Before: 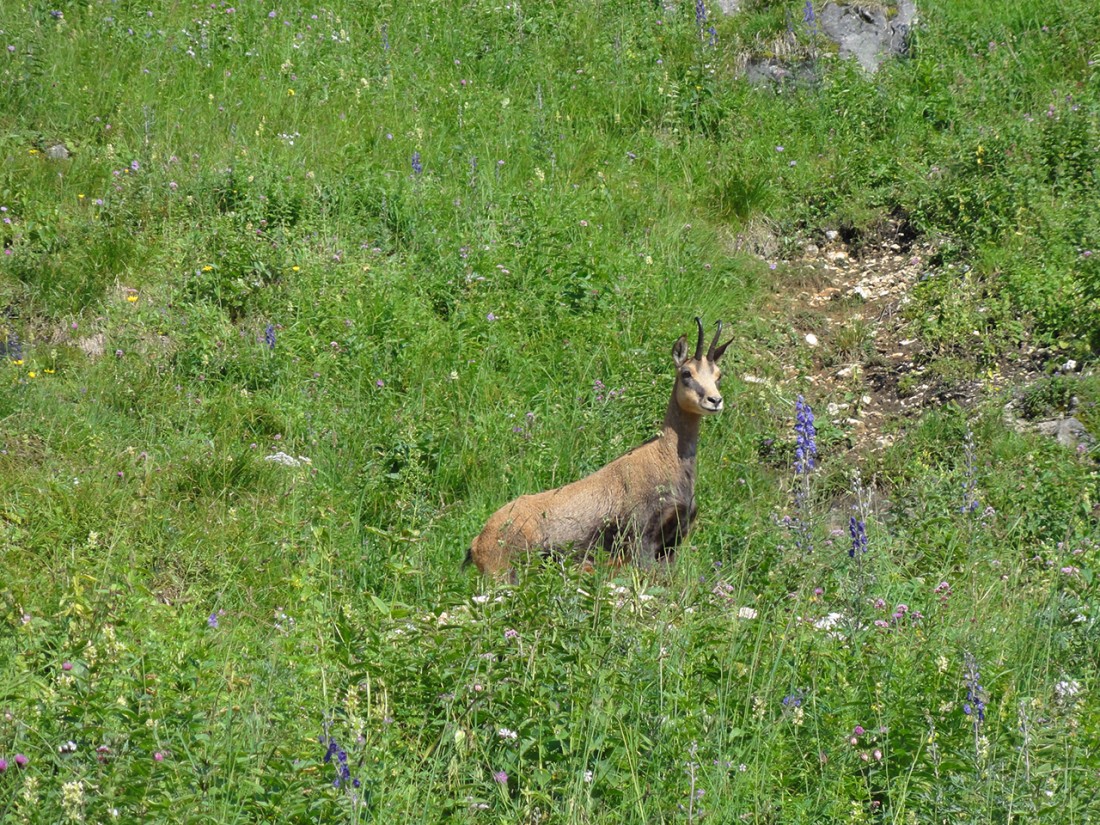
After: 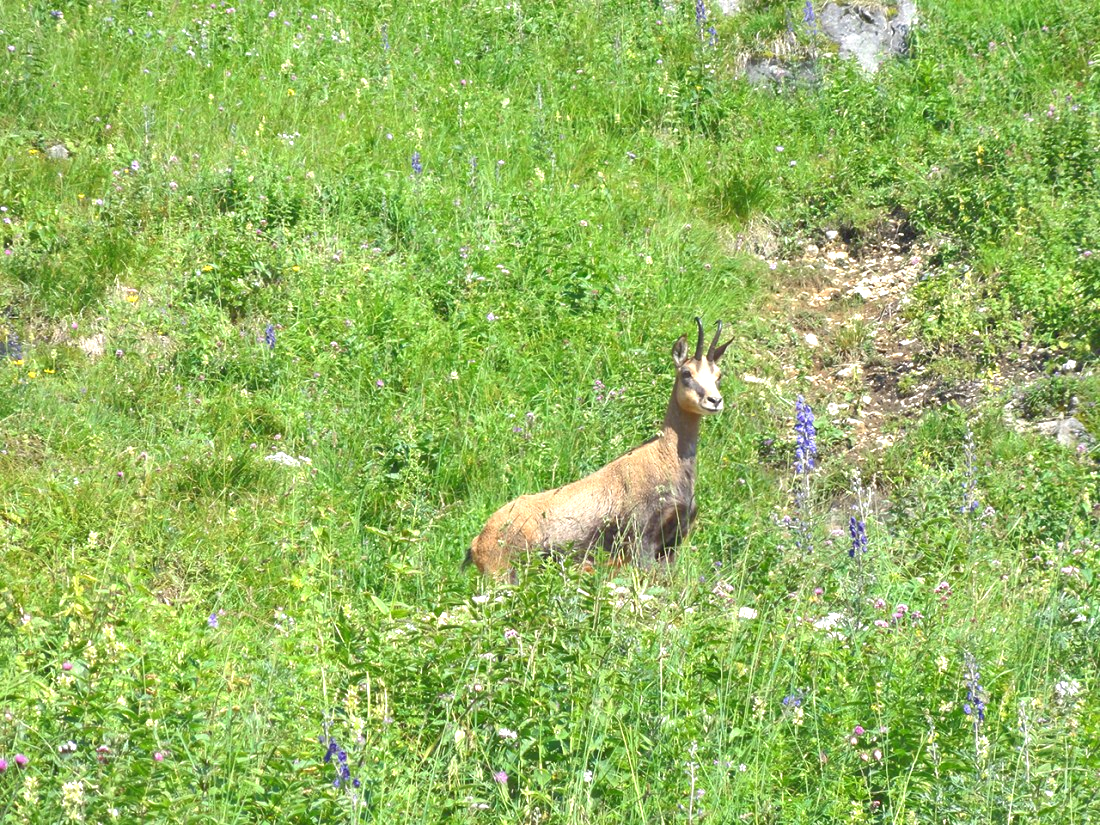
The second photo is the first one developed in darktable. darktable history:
exposure: black level correction 0, exposure 1 EV, compensate exposure bias true, compensate highlight preservation false
rgb curve: curves: ch0 [(0, 0) (0.072, 0.166) (0.217, 0.293) (0.414, 0.42) (1, 1)], compensate middle gray true, preserve colors basic power
